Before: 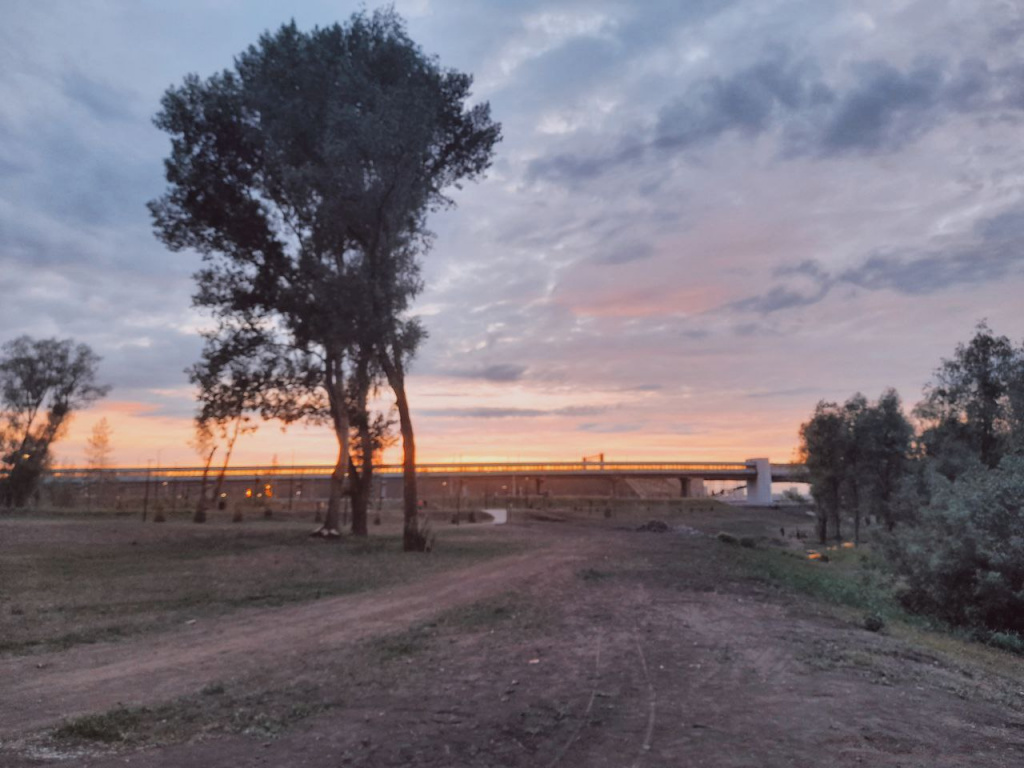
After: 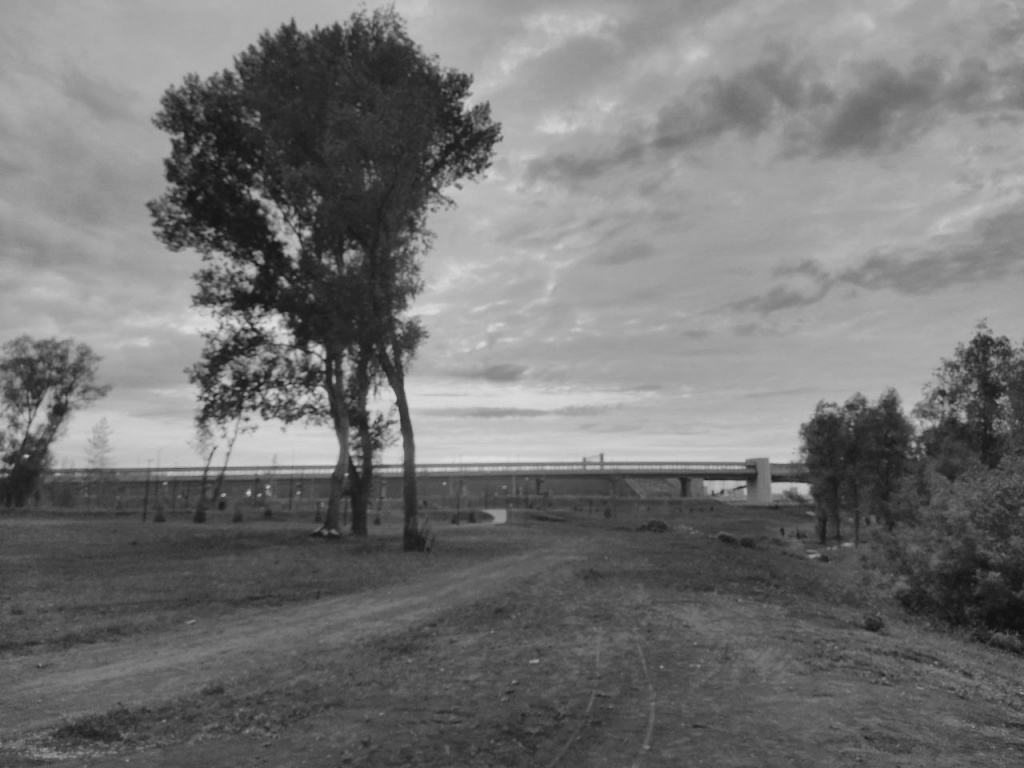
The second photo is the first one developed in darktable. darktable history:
monochrome: on, module defaults
shadows and highlights: radius 264.75, soften with gaussian
white balance: emerald 1
color correction: highlights a* 9.03, highlights b* 8.71, shadows a* 40, shadows b* 40, saturation 0.8
